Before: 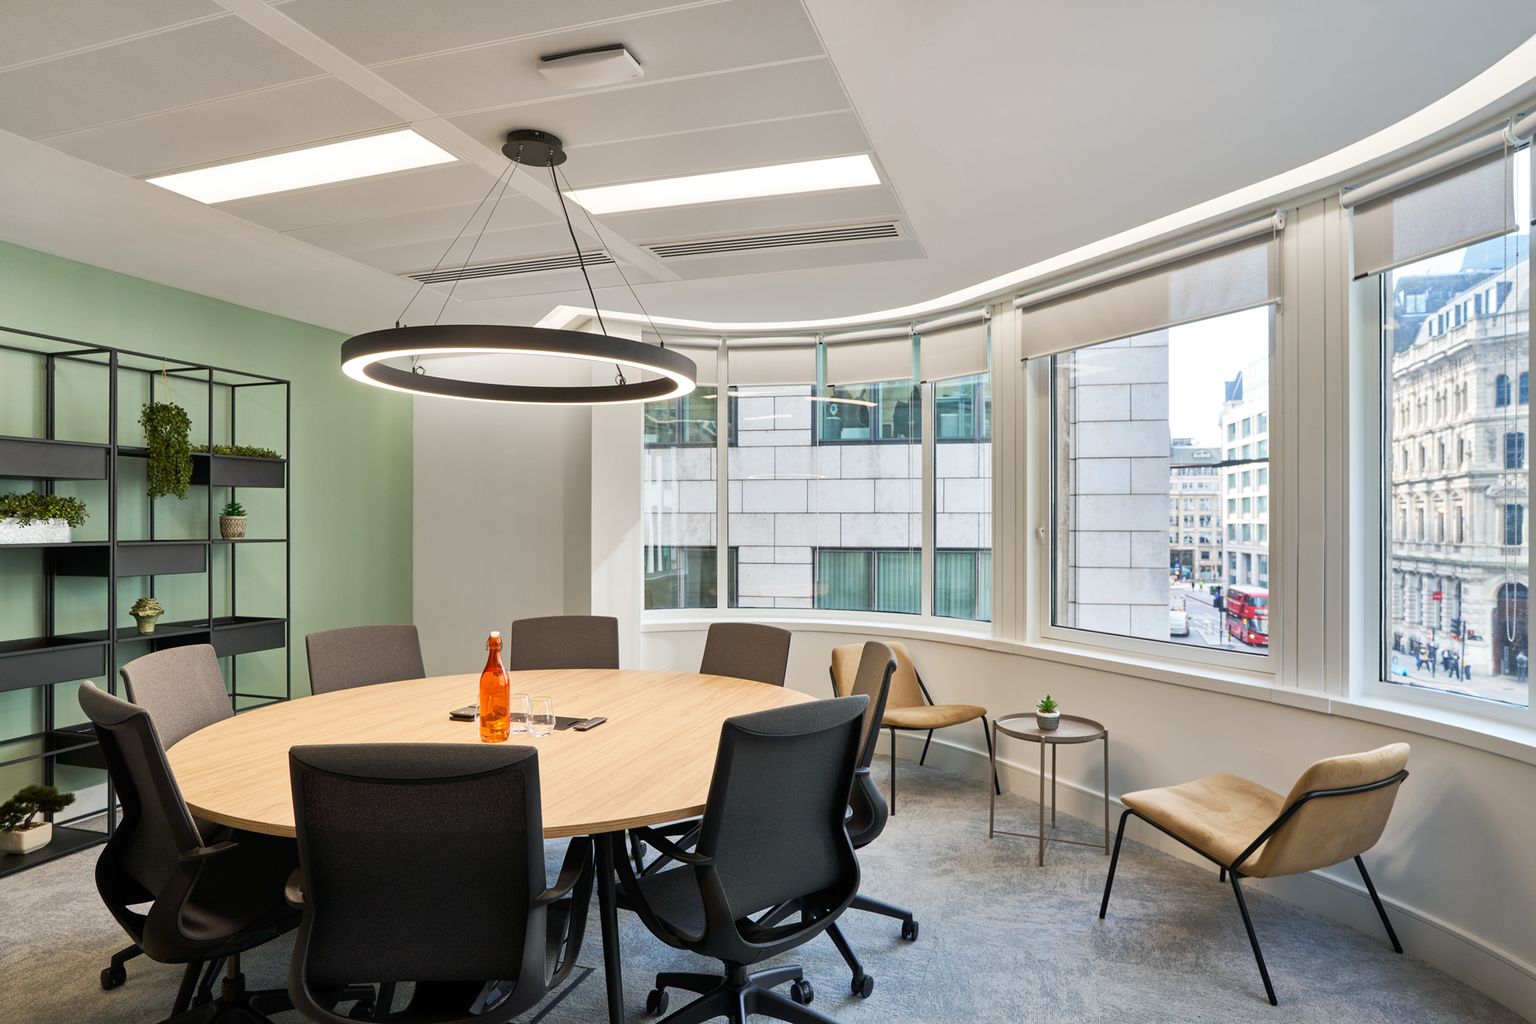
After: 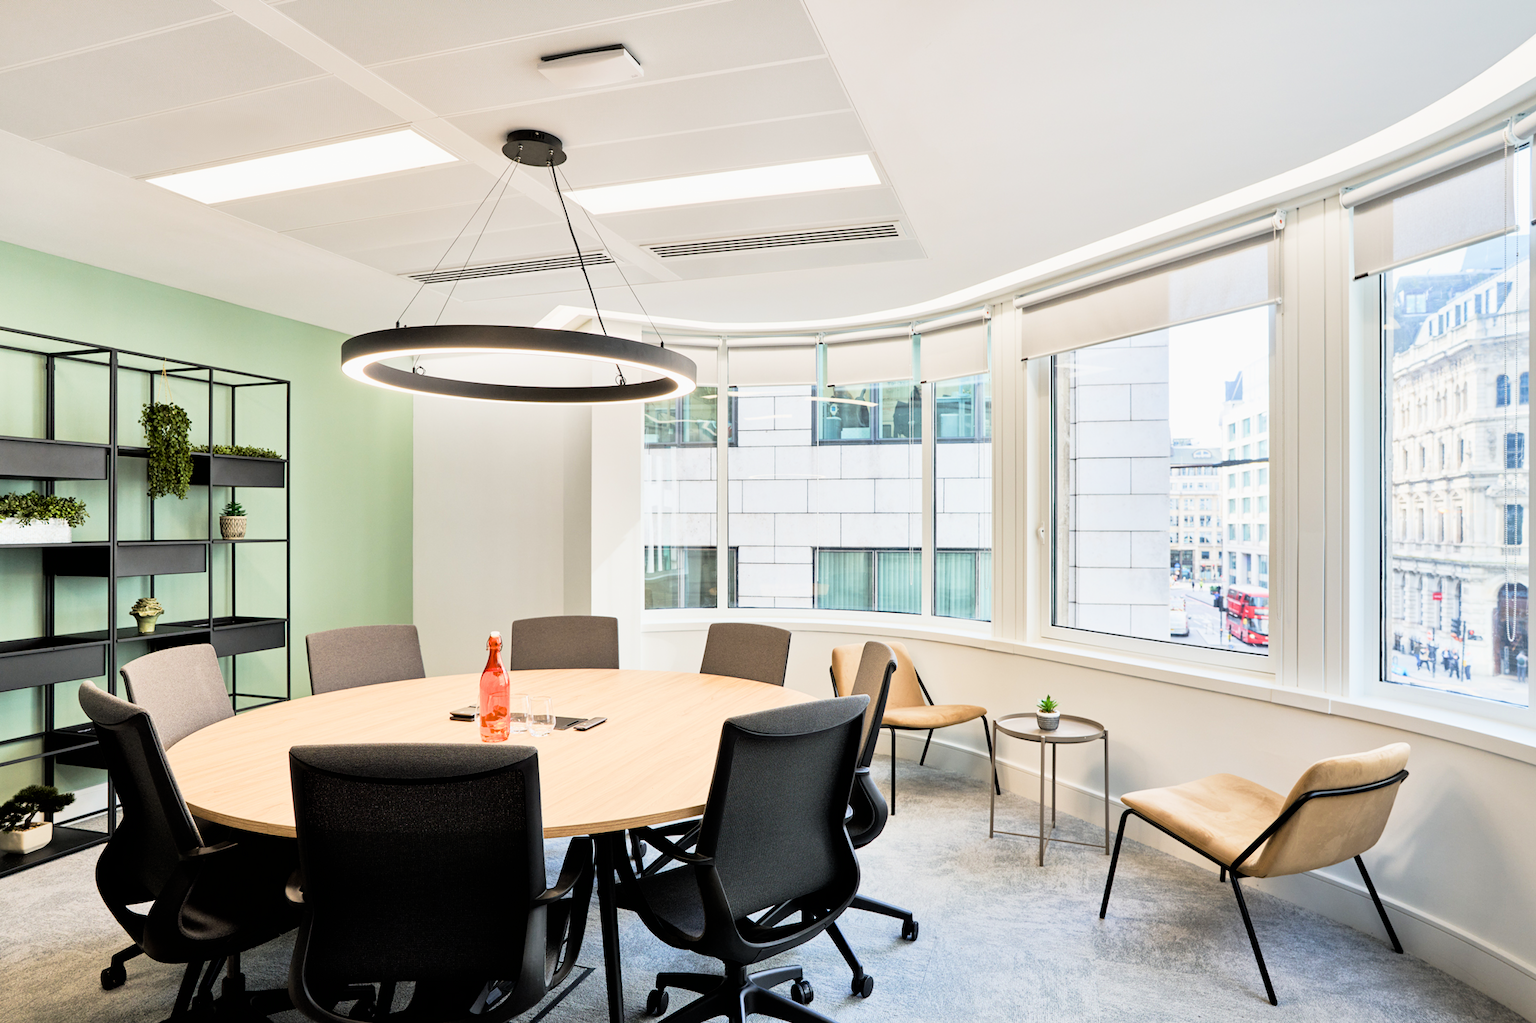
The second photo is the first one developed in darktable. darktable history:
filmic rgb: black relative exposure -5.09 EV, white relative exposure 3.98 EV, hardness 2.88, contrast 1.298, highlights saturation mix -9.14%
exposure: exposure 0.939 EV, compensate exposure bias true, compensate highlight preservation false
